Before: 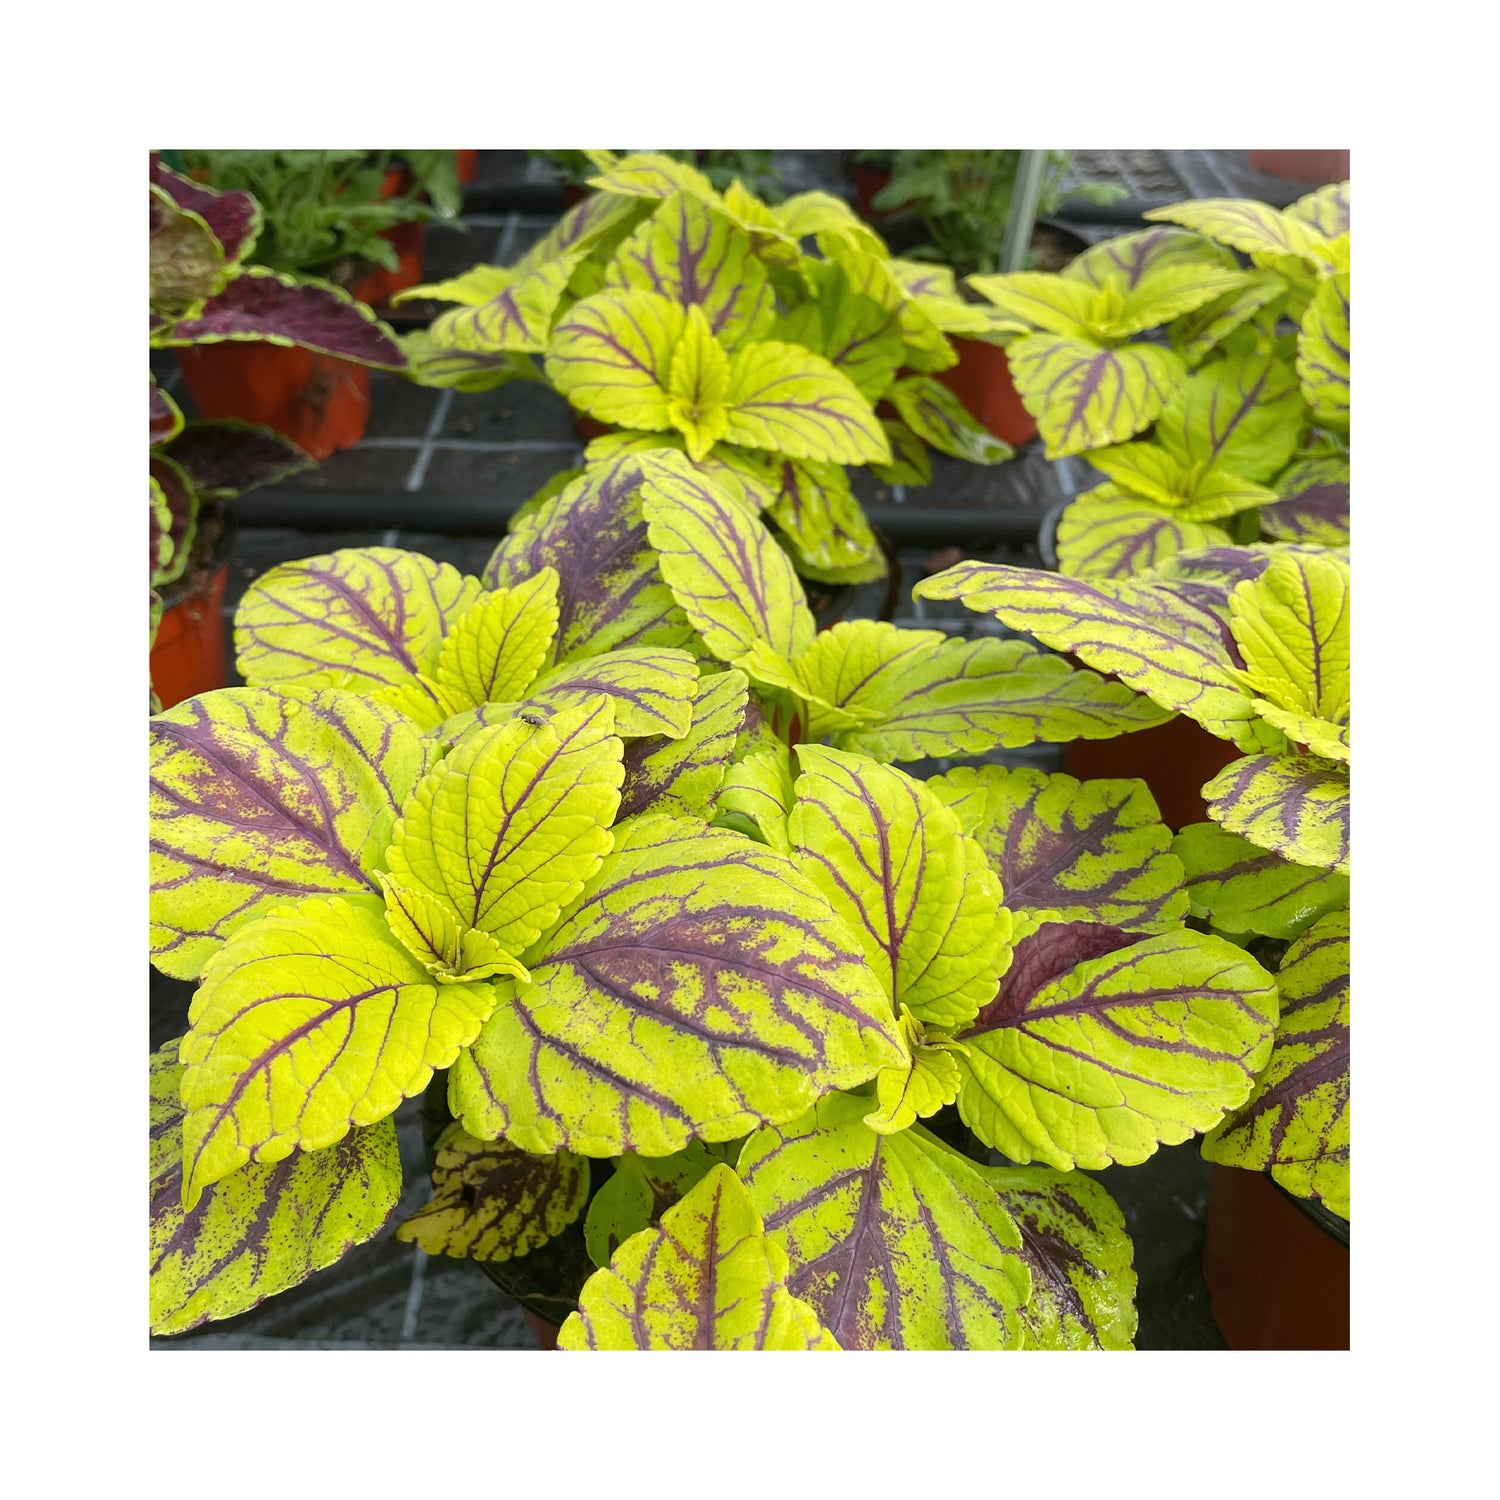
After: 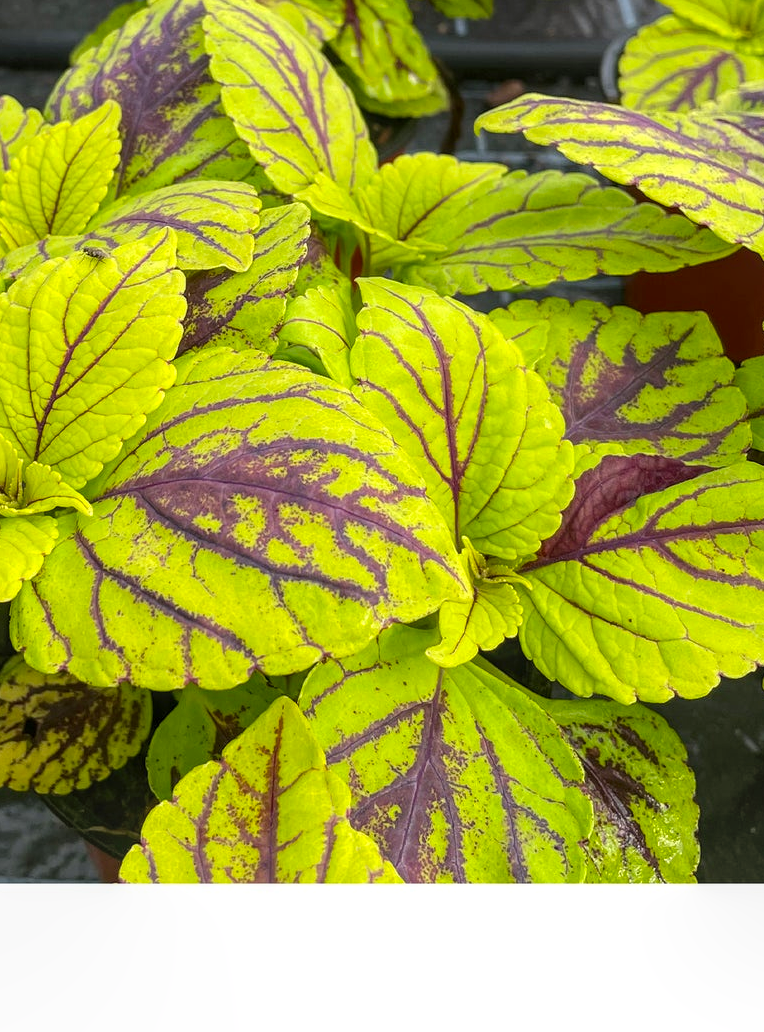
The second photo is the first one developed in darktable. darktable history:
local contrast: on, module defaults
crop and rotate: left 29.237%, top 31.152%, right 19.807%
color contrast: green-magenta contrast 1.2, blue-yellow contrast 1.2
